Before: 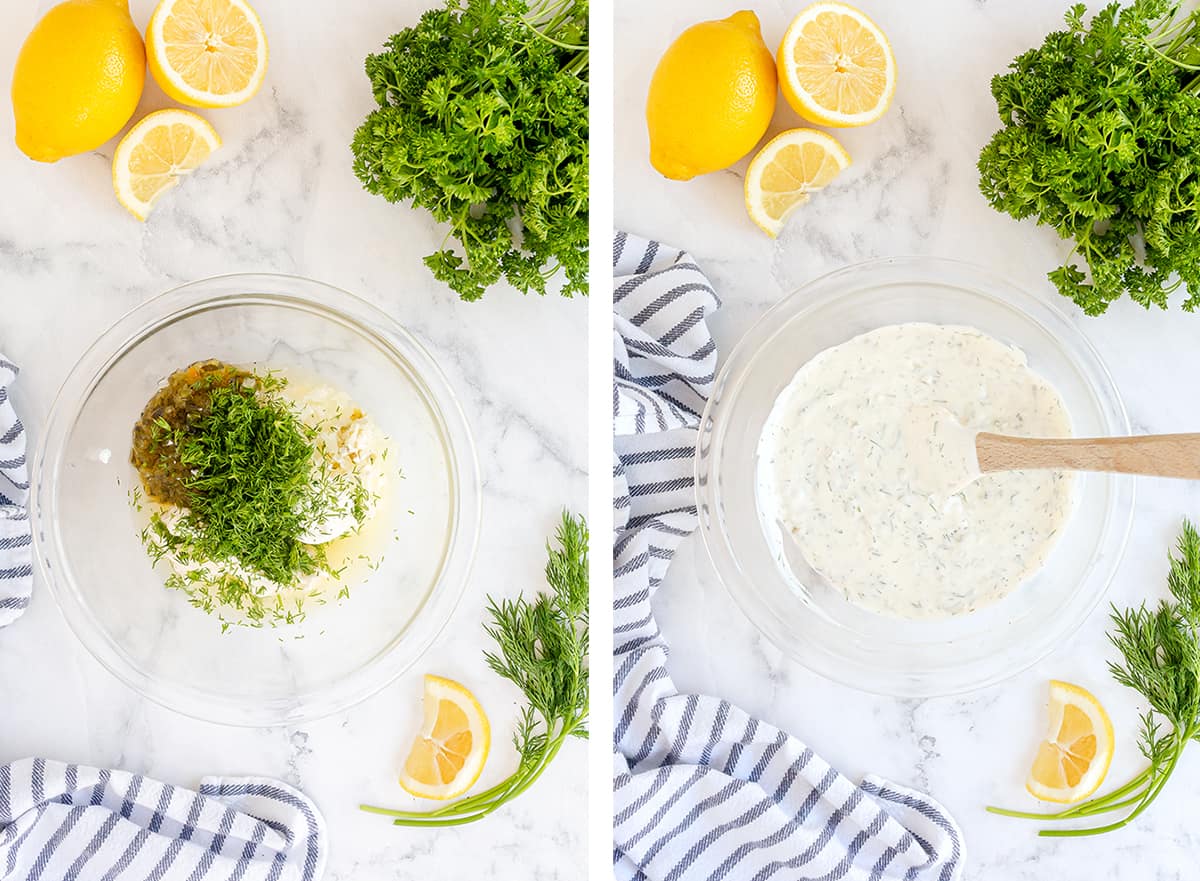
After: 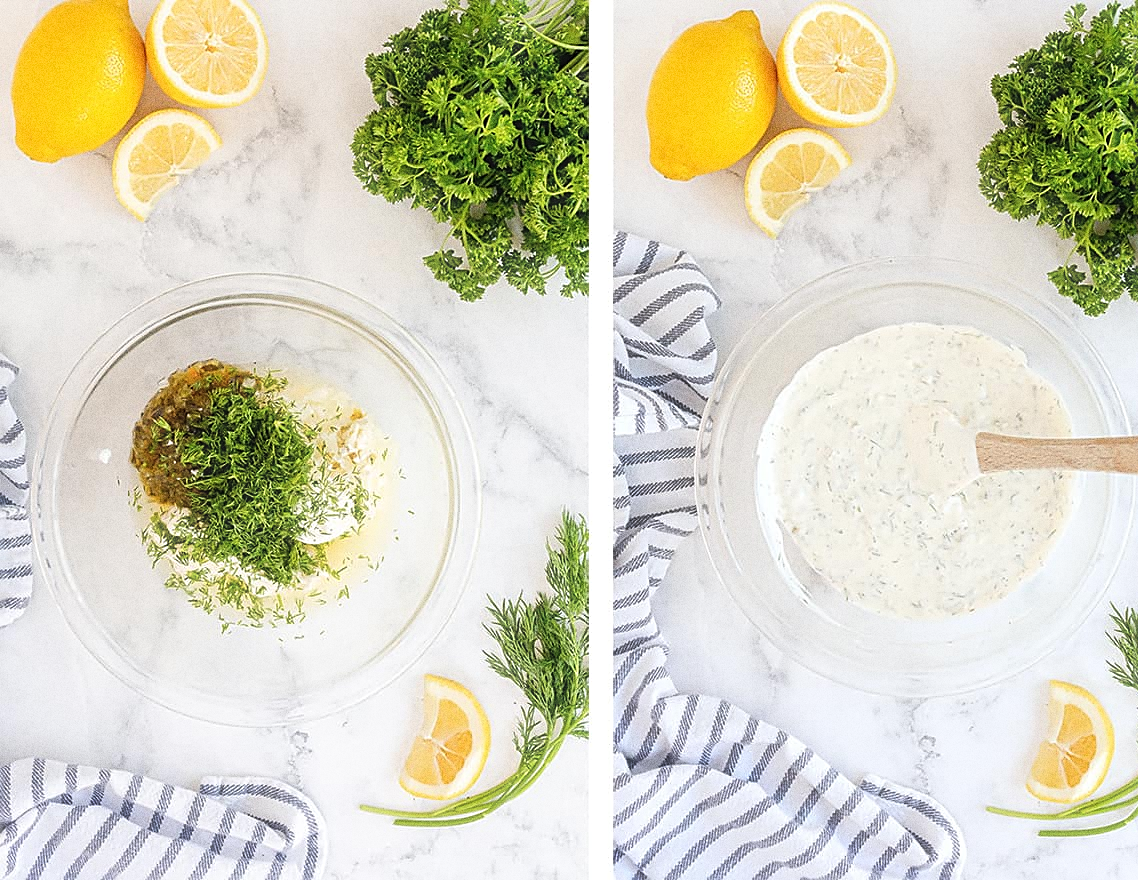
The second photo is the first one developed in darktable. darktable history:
grain: coarseness 0.09 ISO, strength 40%
haze removal: strength -0.1, adaptive false
sharpen: on, module defaults
crop and rotate: right 5.167%
